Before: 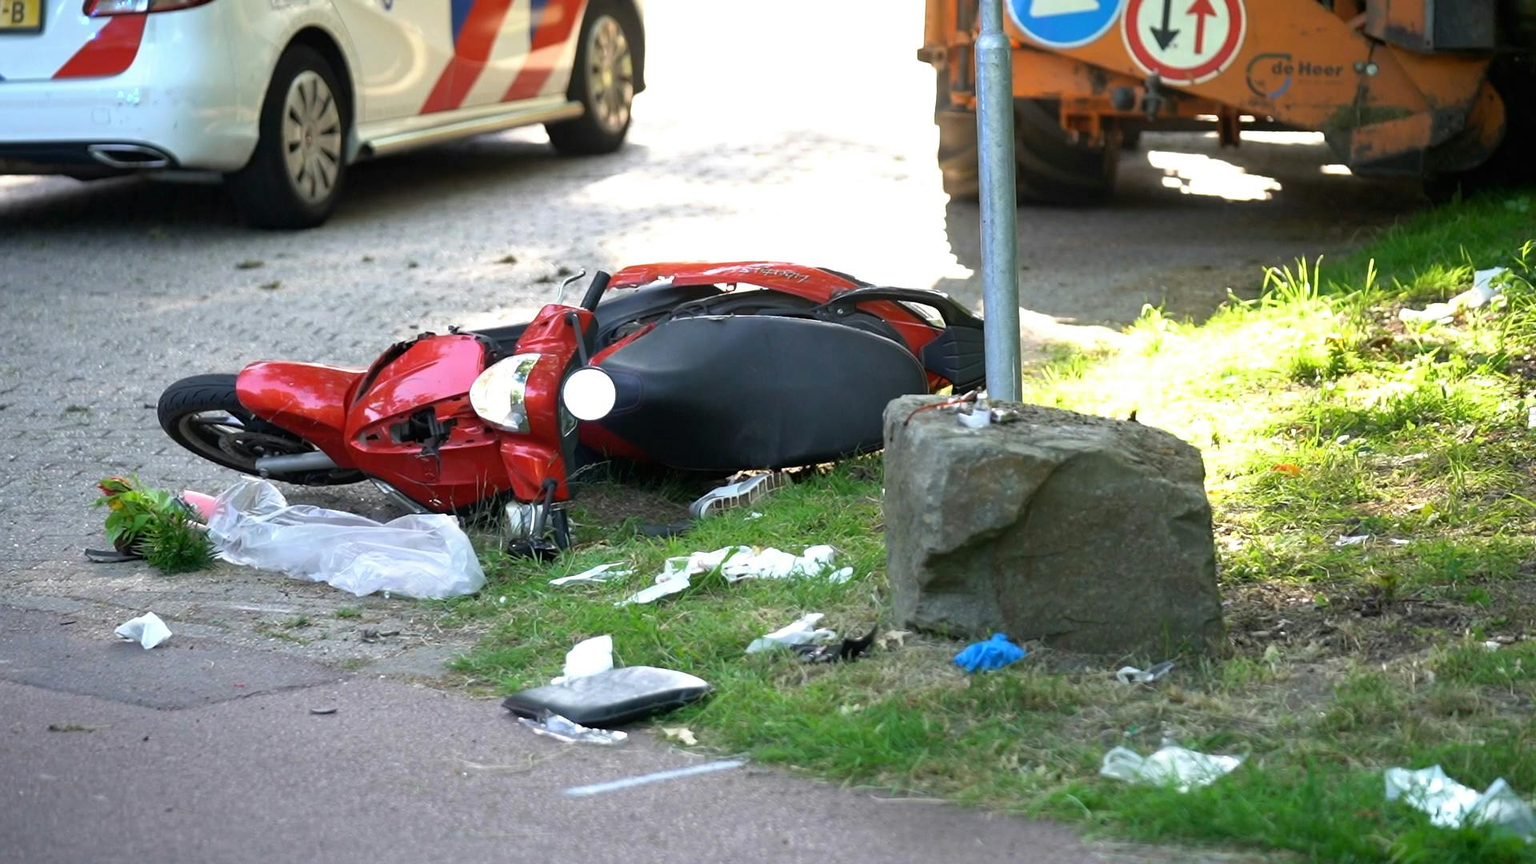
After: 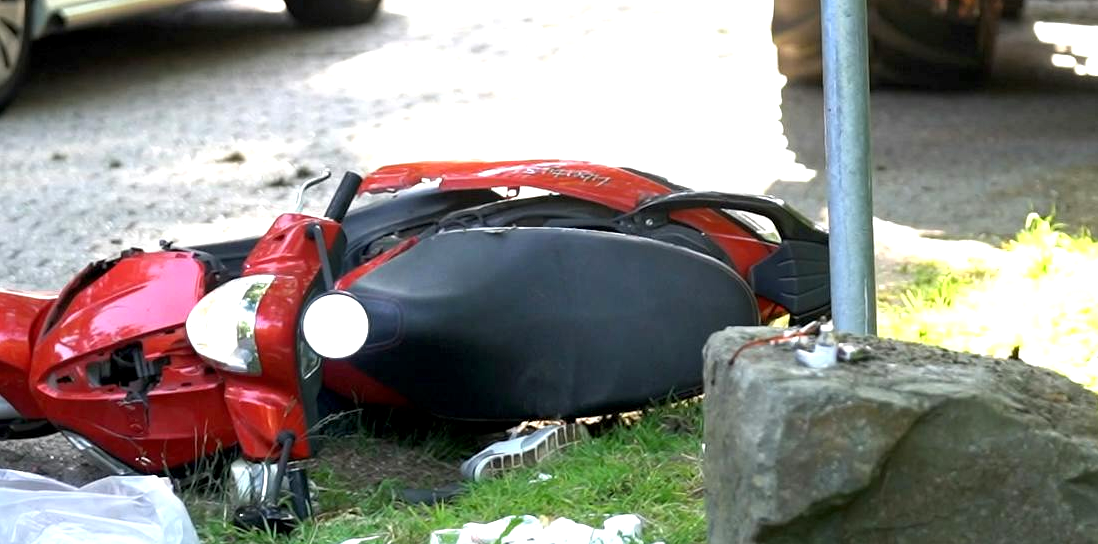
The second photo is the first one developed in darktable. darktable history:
crop: left 20.932%, top 15.471%, right 21.848%, bottom 34.081%
exposure: black level correction 0.001, exposure 0.3 EV, compensate highlight preservation false
local contrast: highlights 100%, shadows 100%, detail 120%, midtone range 0.2
